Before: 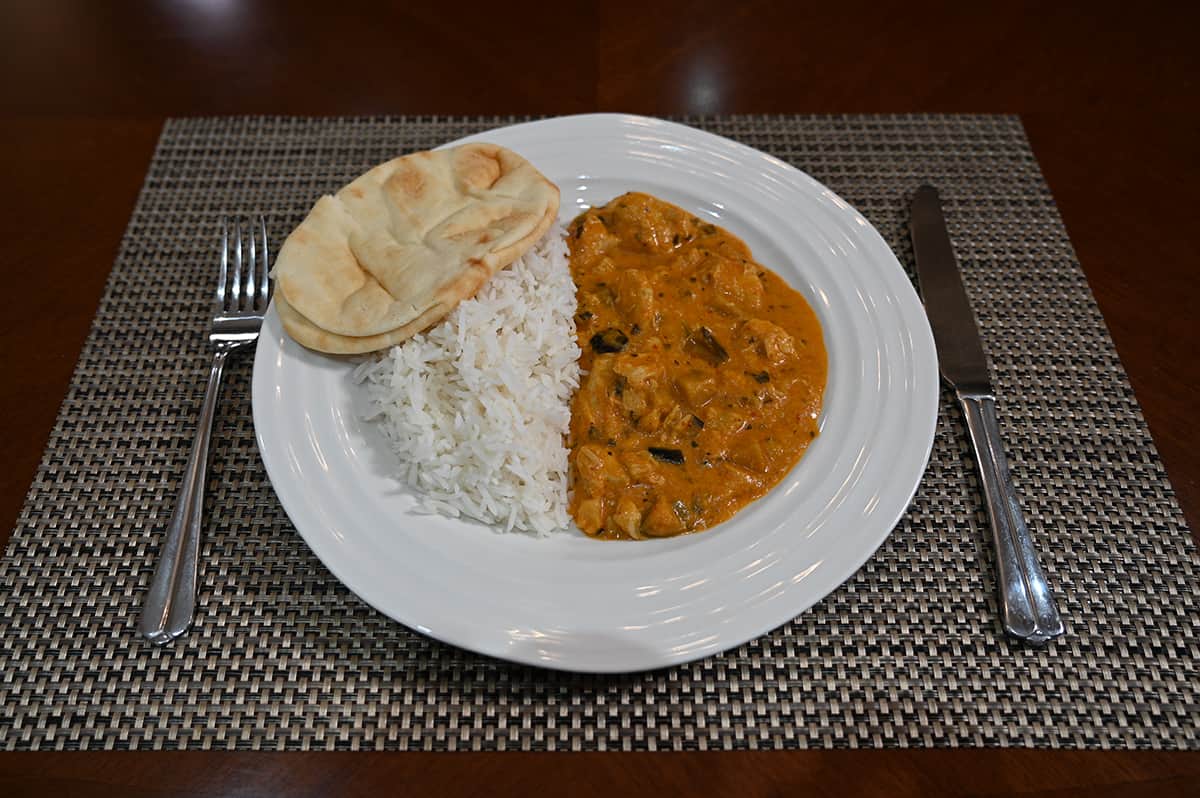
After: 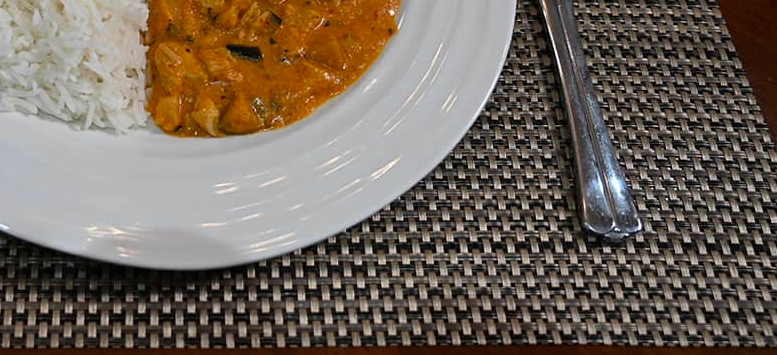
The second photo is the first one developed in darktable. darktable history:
crop and rotate: left 35.216%, top 50.557%, bottom 4.849%
contrast brightness saturation: saturation 0.124
